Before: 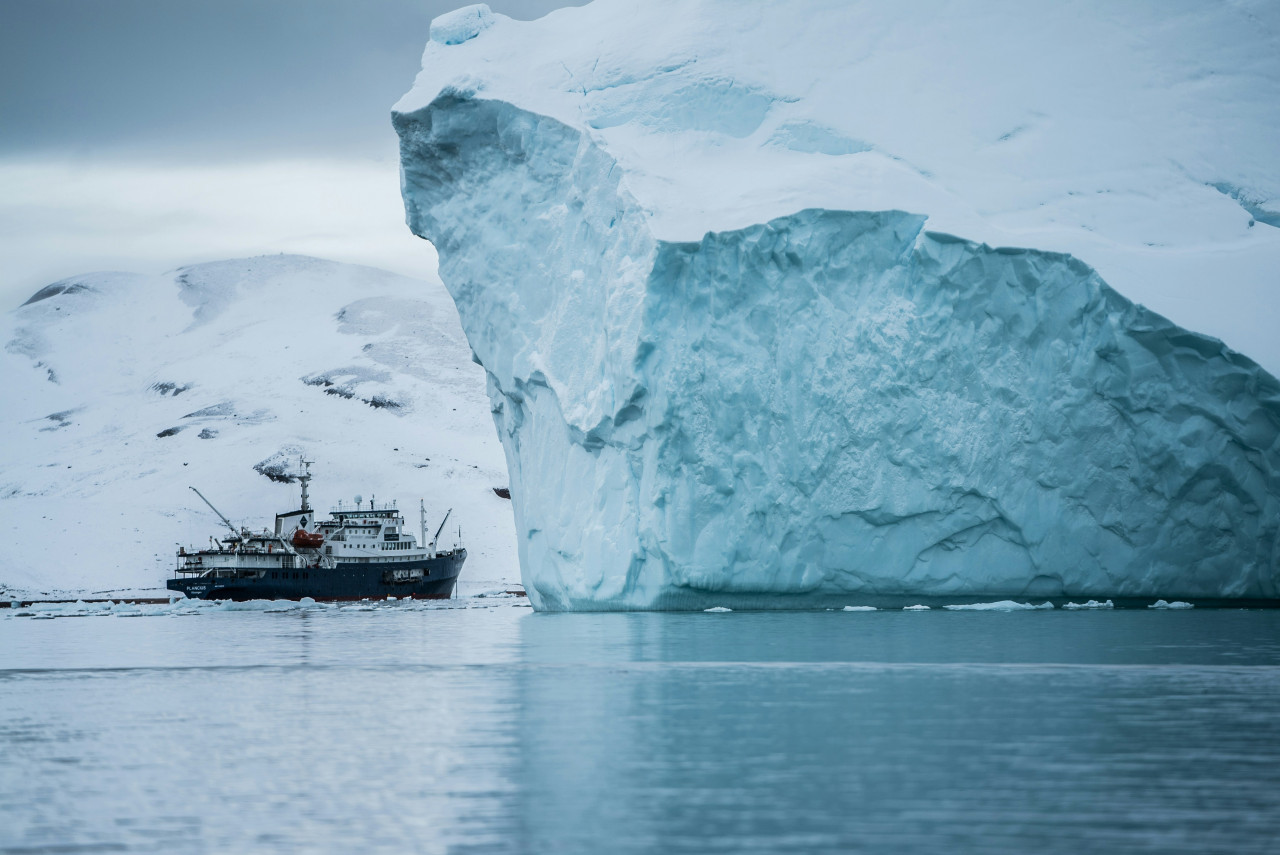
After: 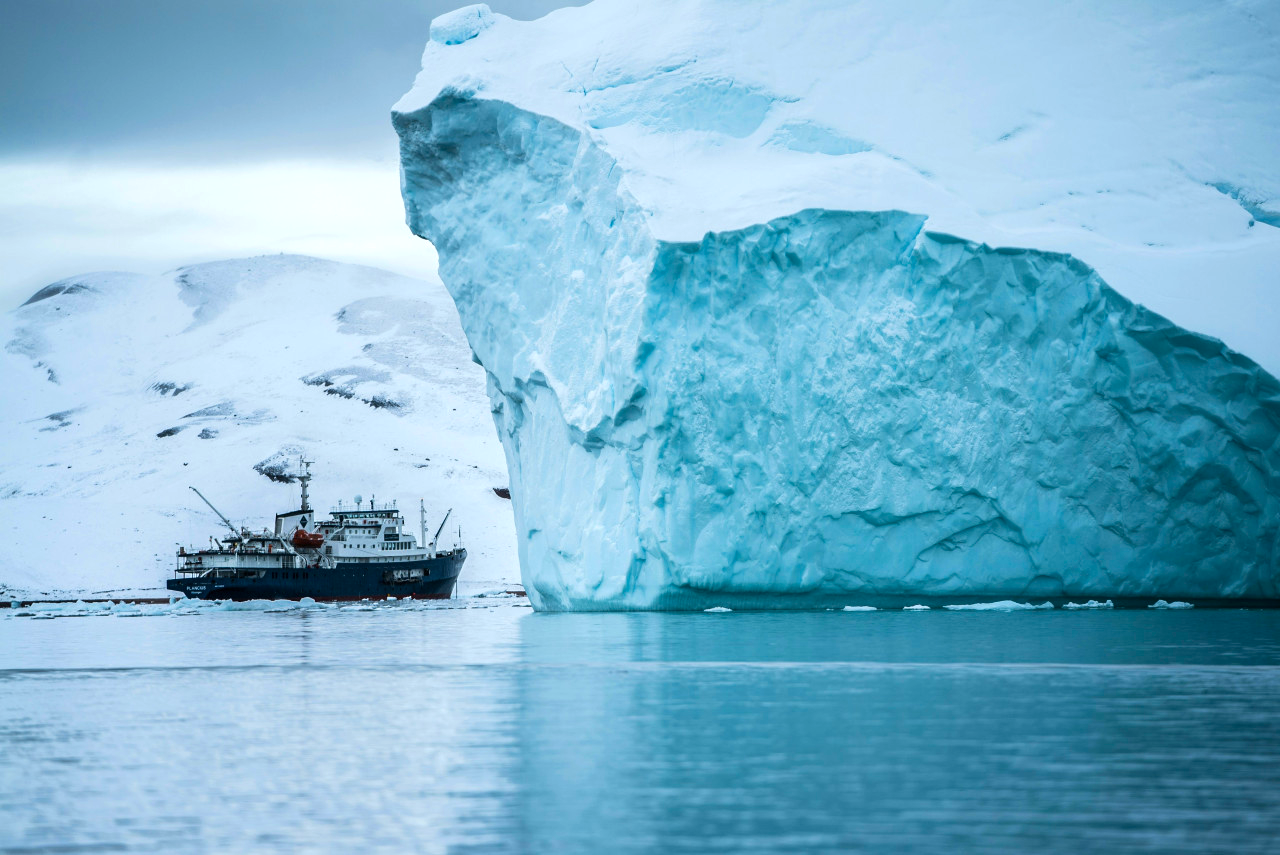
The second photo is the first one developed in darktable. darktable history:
color balance rgb: linear chroma grading › global chroma 8.137%, perceptual saturation grading › global saturation 29.835%, perceptual brilliance grading › highlights 9.285%, perceptual brilliance grading › mid-tones 5.335%
